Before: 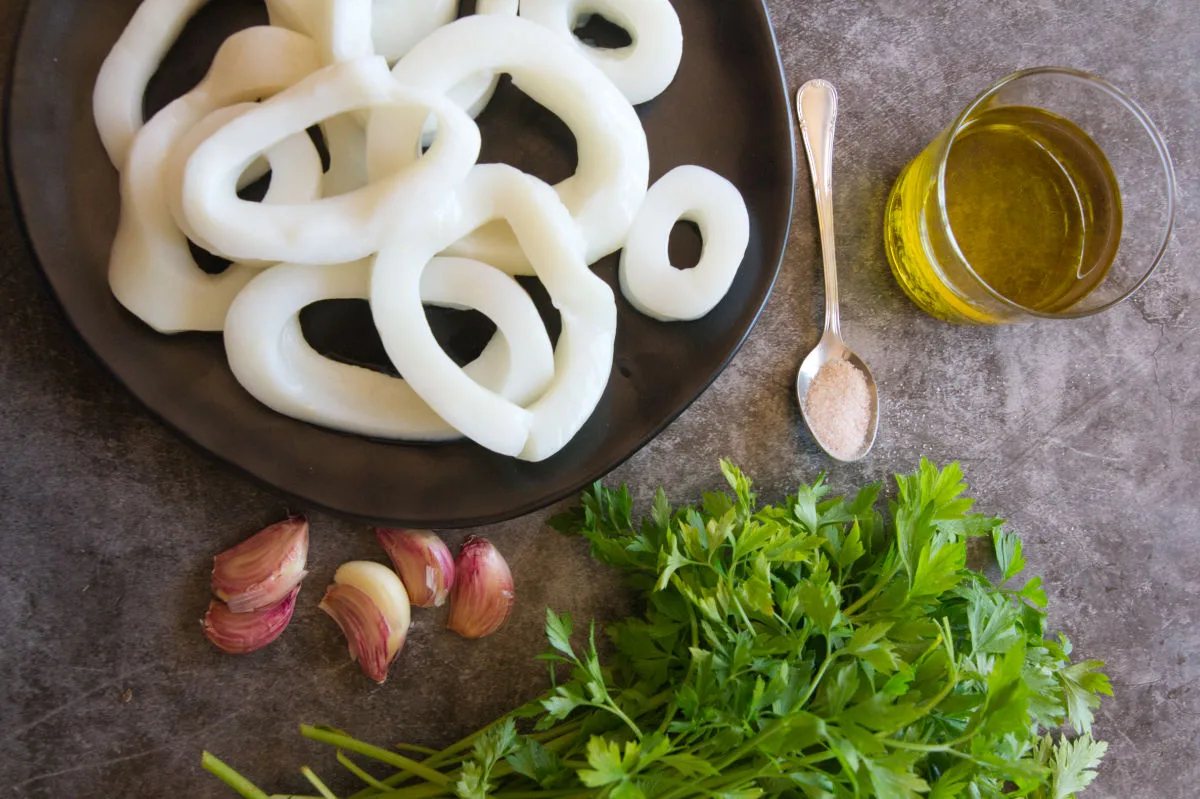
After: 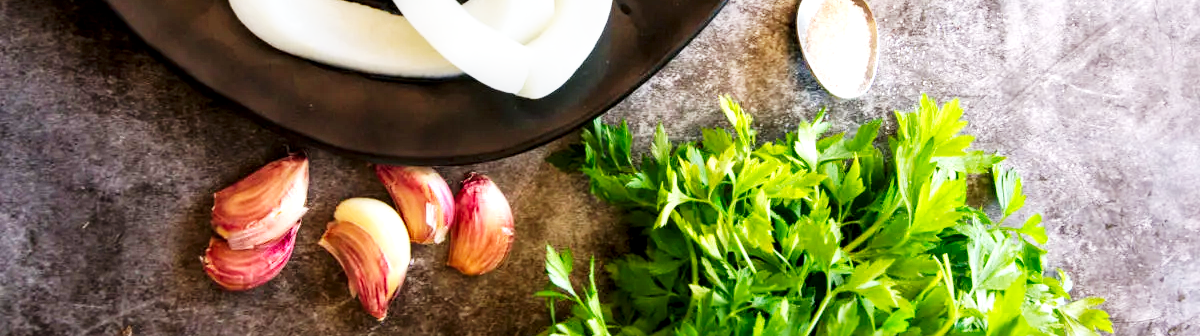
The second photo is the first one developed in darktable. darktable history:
crop: top 45.551%, bottom 12.262%
shadows and highlights: shadows -10, white point adjustment 1.5, highlights 10
base curve: curves: ch0 [(0, 0) (0.007, 0.004) (0.027, 0.03) (0.046, 0.07) (0.207, 0.54) (0.442, 0.872) (0.673, 0.972) (1, 1)], preserve colors none
local contrast: highlights 25%, shadows 75%, midtone range 0.75
